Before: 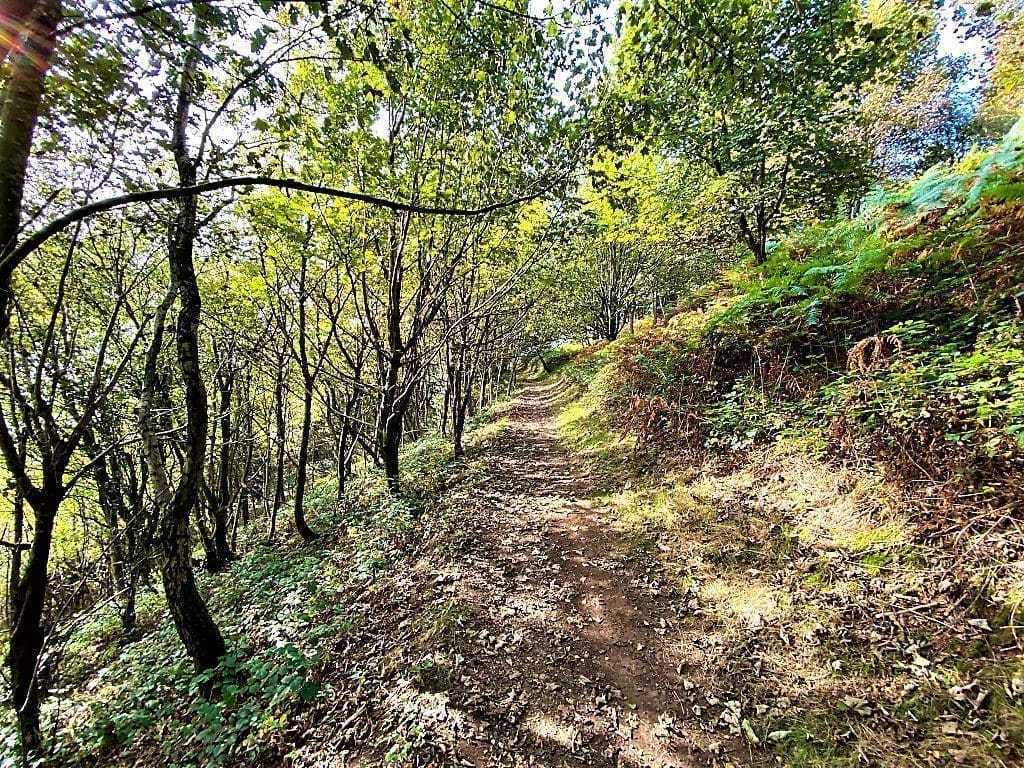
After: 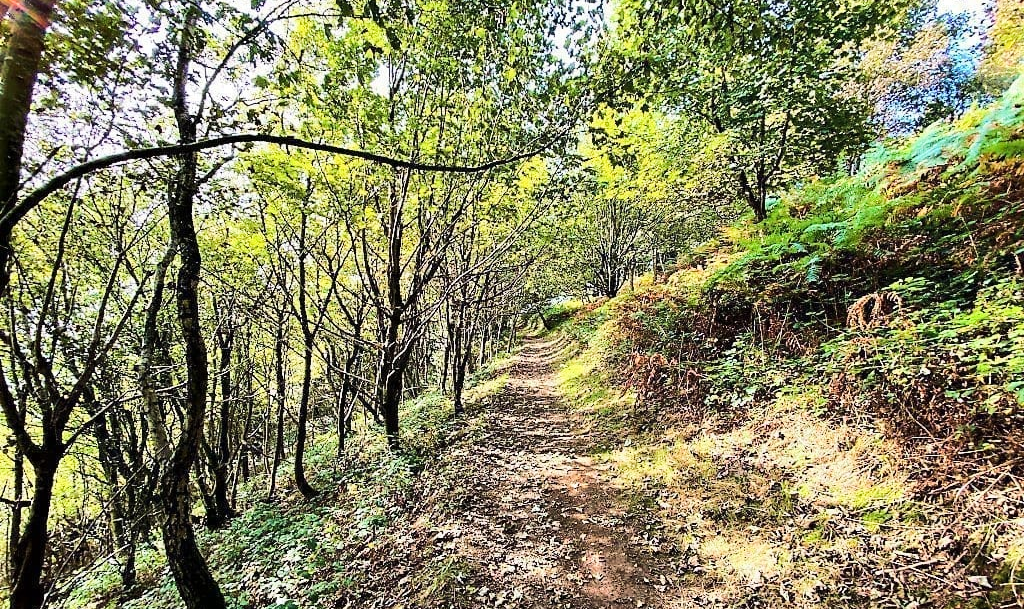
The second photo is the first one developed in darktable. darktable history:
rgb curve: curves: ch0 [(0, 0) (0.284, 0.292) (0.505, 0.644) (1, 1)], compensate middle gray true
crop and rotate: top 5.667%, bottom 14.937%
